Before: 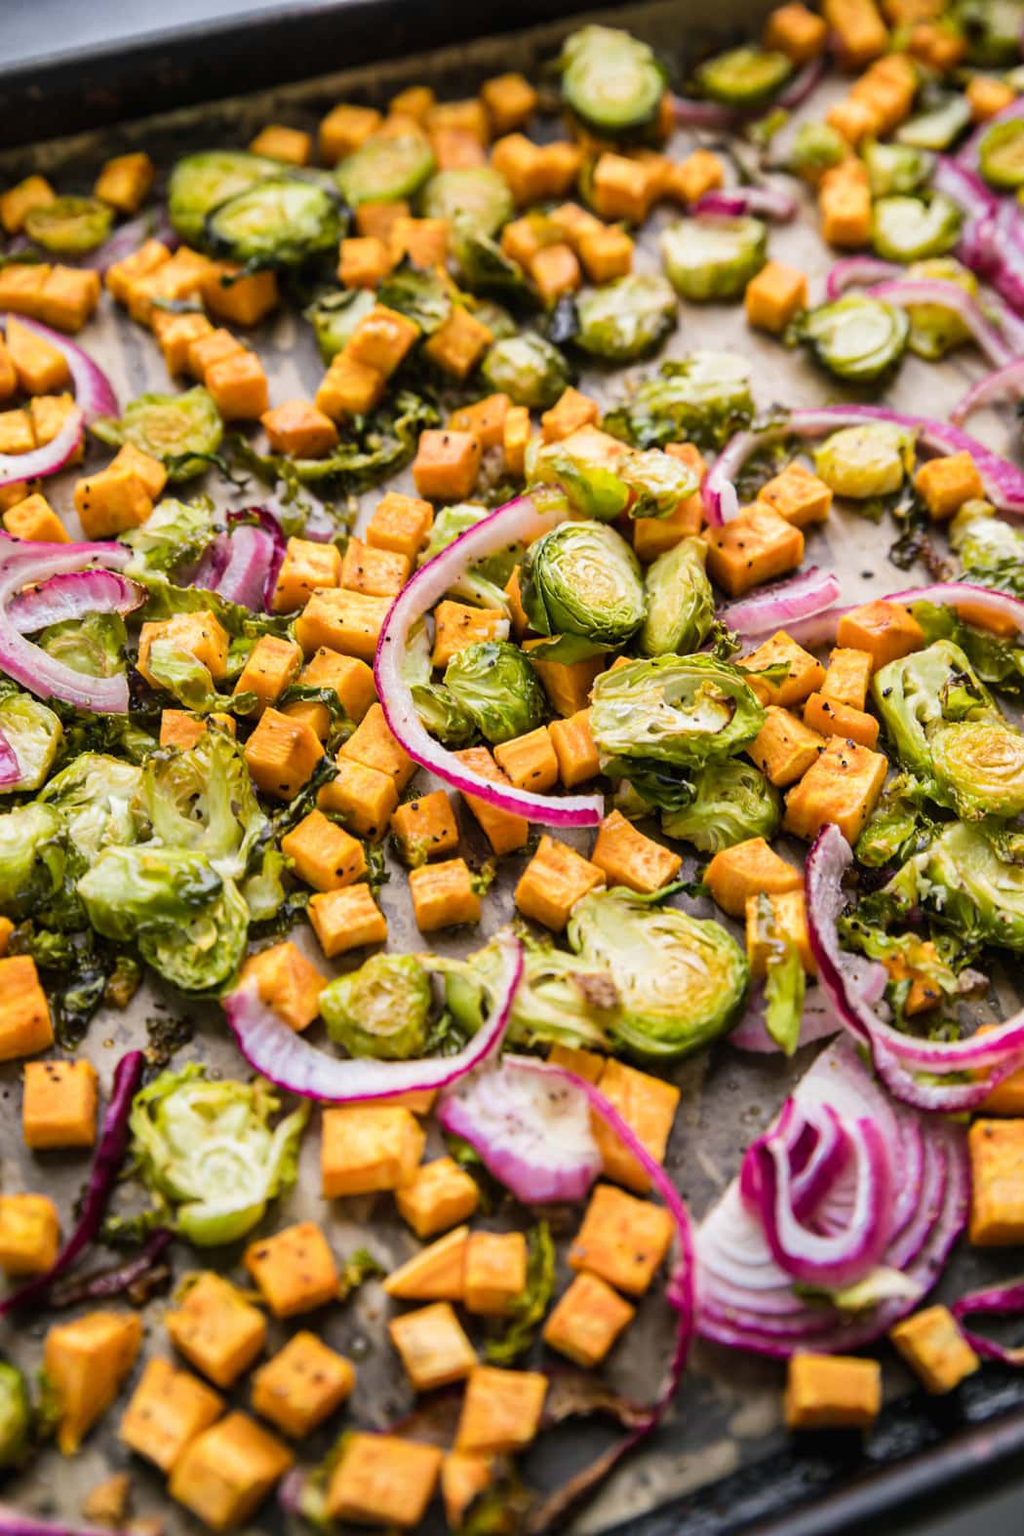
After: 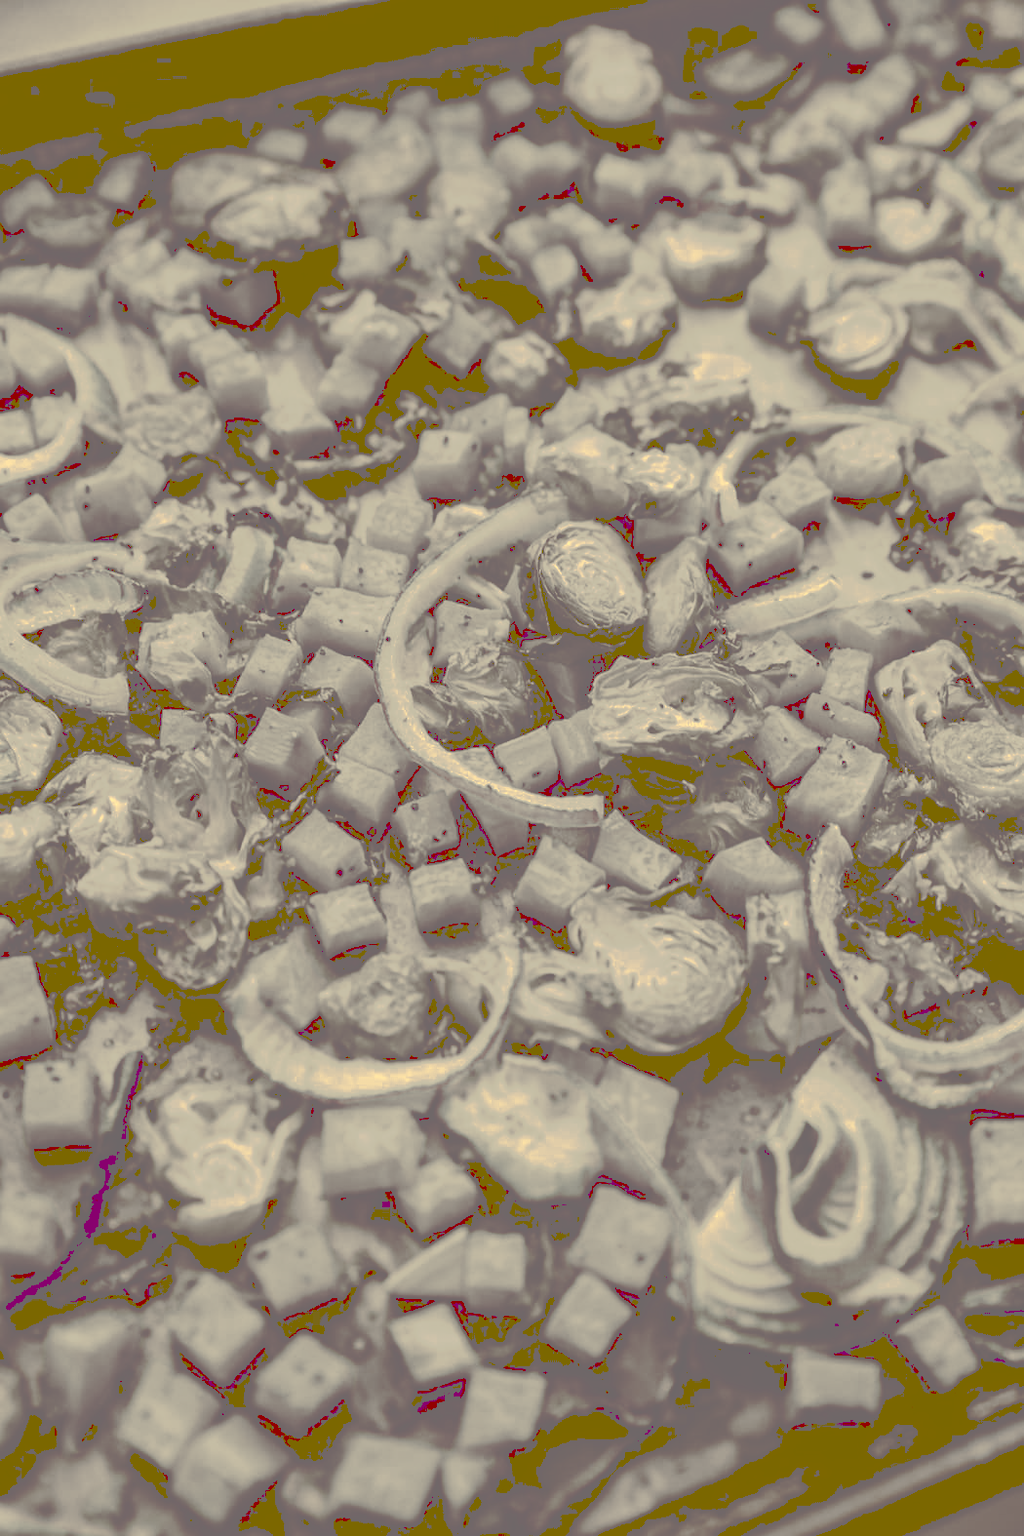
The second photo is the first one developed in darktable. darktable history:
tone curve: curves: ch0 [(0, 0) (0.003, 0.439) (0.011, 0.439) (0.025, 0.439) (0.044, 0.439) (0.069, 0.439) (0.1, 0.439) (0.136, 0.44) (0.177, 0.444) (0.224, 0.45) (0.277, 0.462) (0.335, 0.487) (0.399, 0.528) (0.468, 0.577) (0.543, 0.621) (0.623, 0.669) (0.709, 0.715) (0.801, 0.764) (0.898, 0.804) (1, 1)], preserve colors none
color look up table: target L [91, 82.28, 80.27, 82.5, 67.72, 47.35, 52.4, 38.05, 32.52, 38.05, 11.09, 18.39, 75.91, 74.64, 61.67, 67.76, 55.56, 38.89, 53.73, 40.45, 32.52, 37.54, 39.22, 9.992, 11.16, 10.32, 99.42, 85.11, 88.13, 77.23, 80.8, 85.84, 87.95, 64.13, 57.9, 41.17, 41.95, 46.06, 29.85, 18.39, 41.98, 24.11, 9.104, 88.85, 85.84, 85.11, 55.56, 42.41, 21.33], target a [0.11, 0.128, 1.094, 1.274, 1.763, 3.195, 4.395, 4.93, 7.549, 4.93, 47.49, 26.42, 0.84, 1.89, 1.696, 1.99, 3.324, 4.656, 3.336, 4.187, 7.549, 4.197, 4.195, 45.39, 47.63, 46.03, -0.412, -0.45, 0.036, 0.349, 0.103, -0.453, -0.758, 1.749, 2.955, 3.575, 3.179, 3.692, 8.648, 26.42, 3.315, 16.88, 43.68, -0.027, -0.453, -0.45, 3.324, 3.32, 21.98], target b [33.31, 26.44, 24.66, 25.72, 17.63, 8.93, 11.83, 7.248, 13.11, 7.248, 18.26, 30.83, 21.74, 20.91, 15.38, 16.73, 12.76, 6.937, 11.78, 6.672, 13.11, 7.563, 6.739, 16.38, 18.37, 16.94, 45.68, 28.48, 30.82, 23.23, 25.4, 28.45, 30.55, 15.78, 13.58, 7.089, 8.313, 8.465, 15.4, 30.83, 7.629, 40.67, 14.86, 30.87, 28.45, 28.48, 12.76, 7.057, 35.88], num patches 49
